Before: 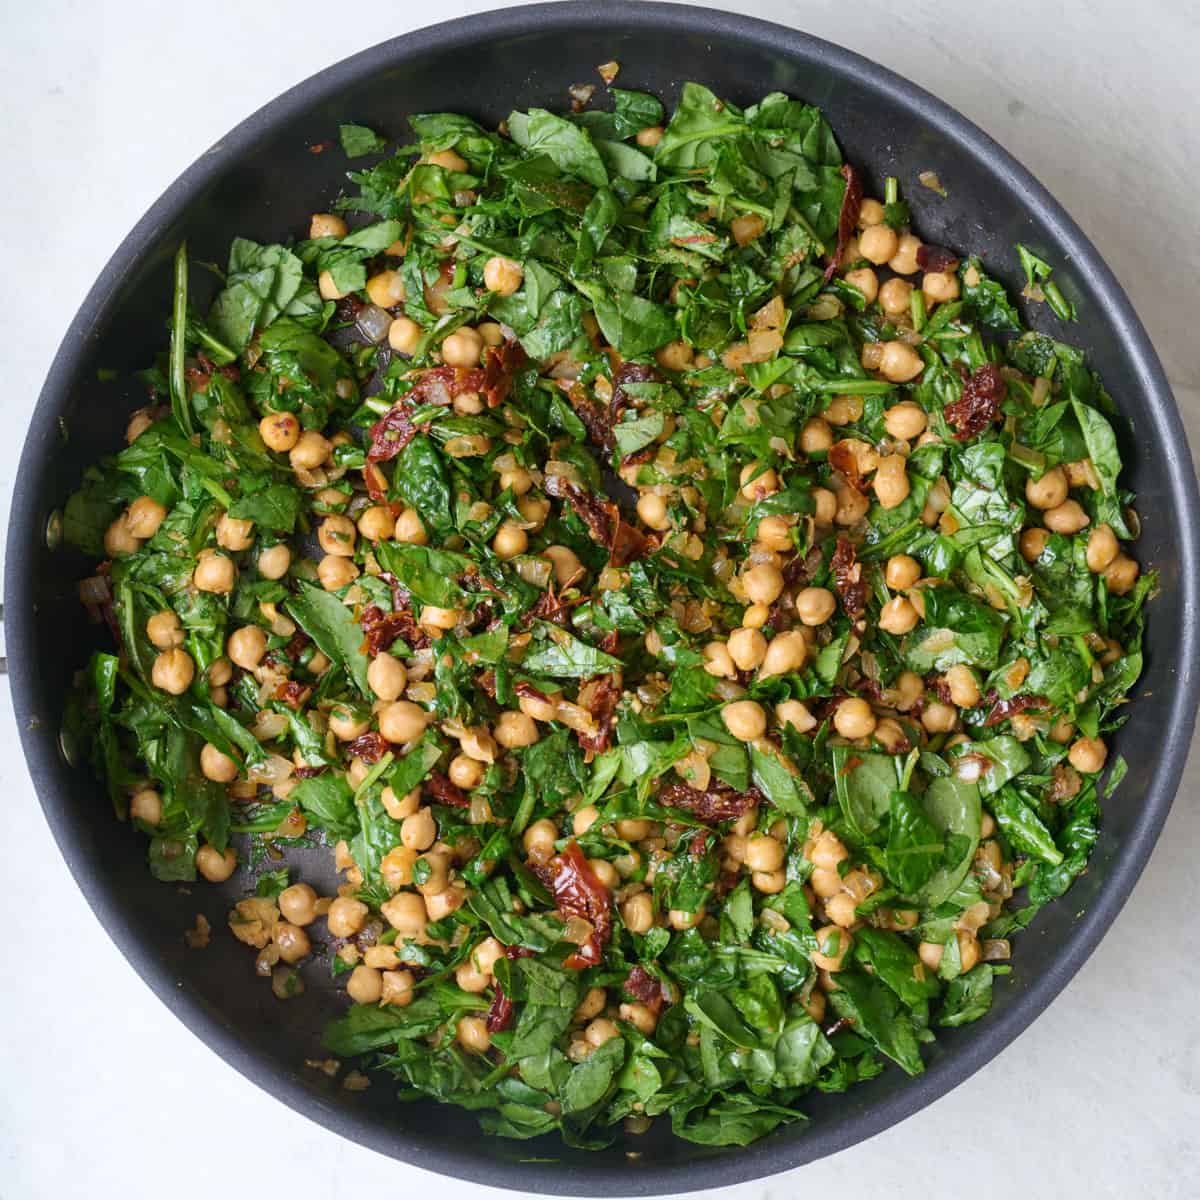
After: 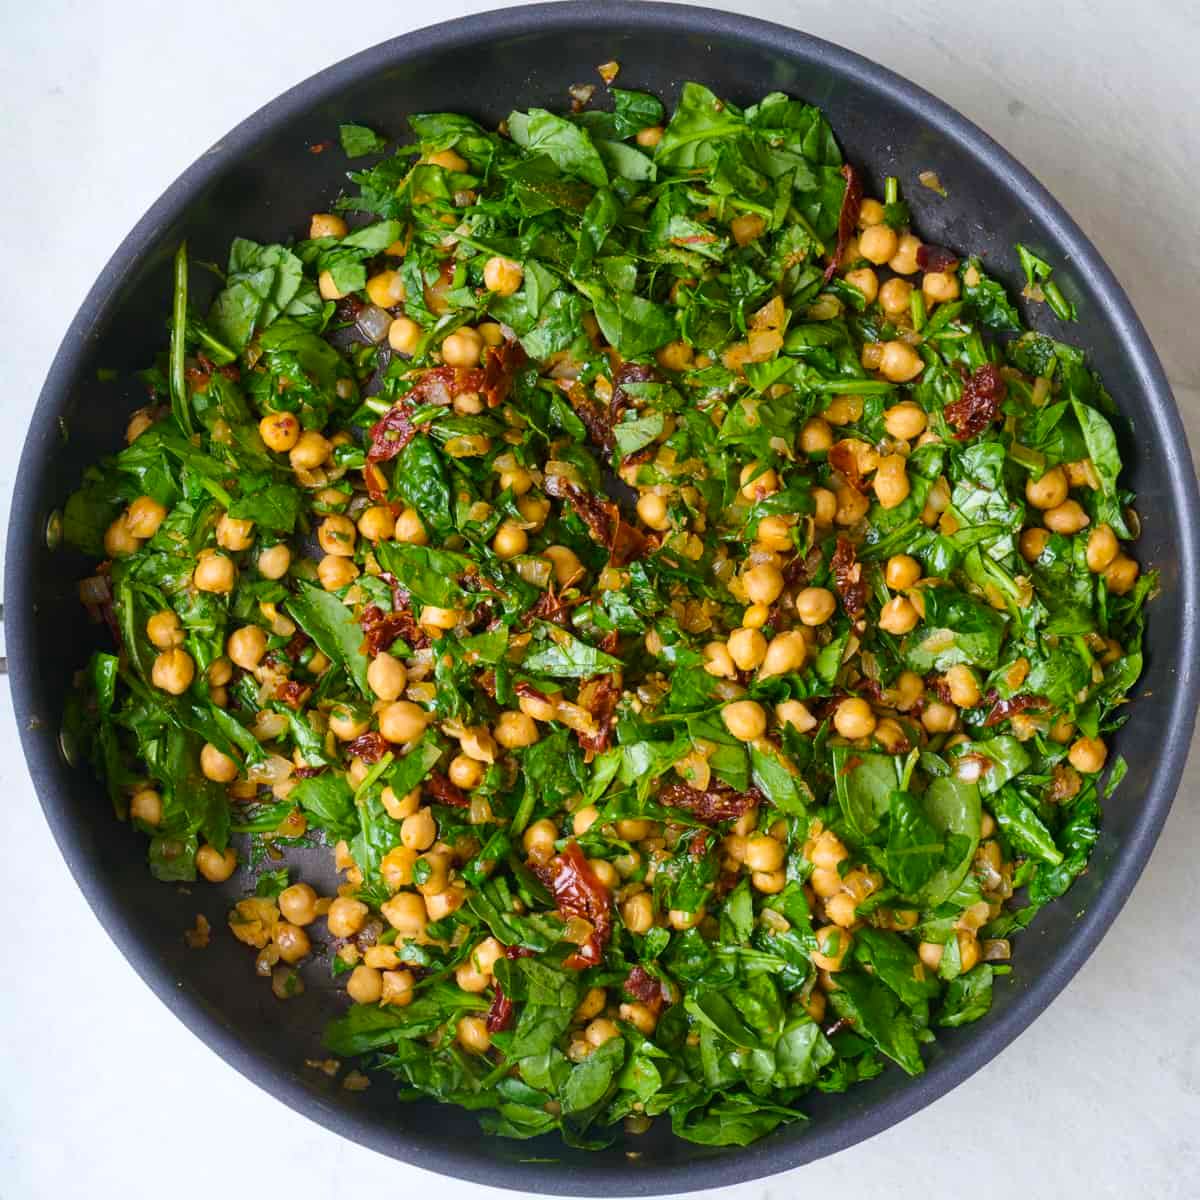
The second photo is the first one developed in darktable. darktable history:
rotate and perspective: automatic cropping off
color balance rgb: linear chroma grading › global chroma 33.4%
